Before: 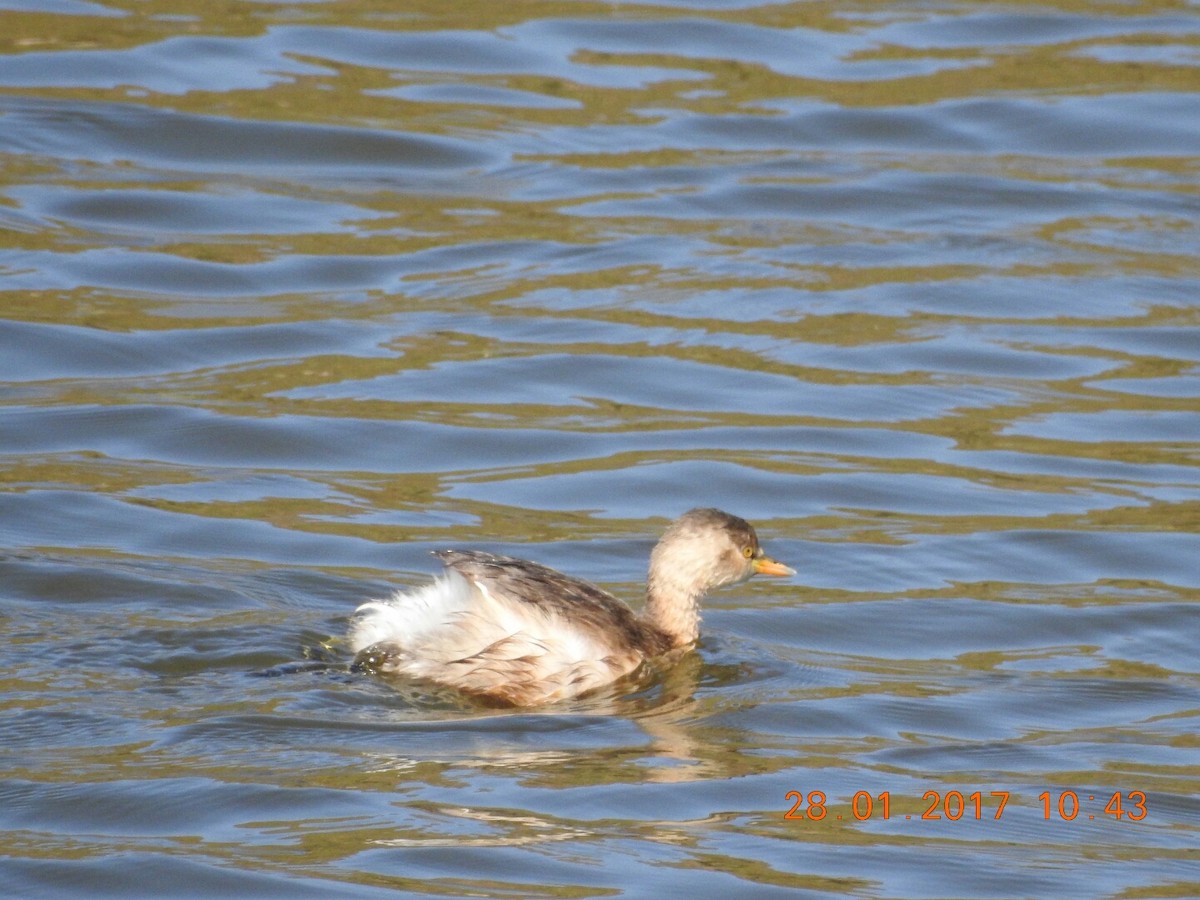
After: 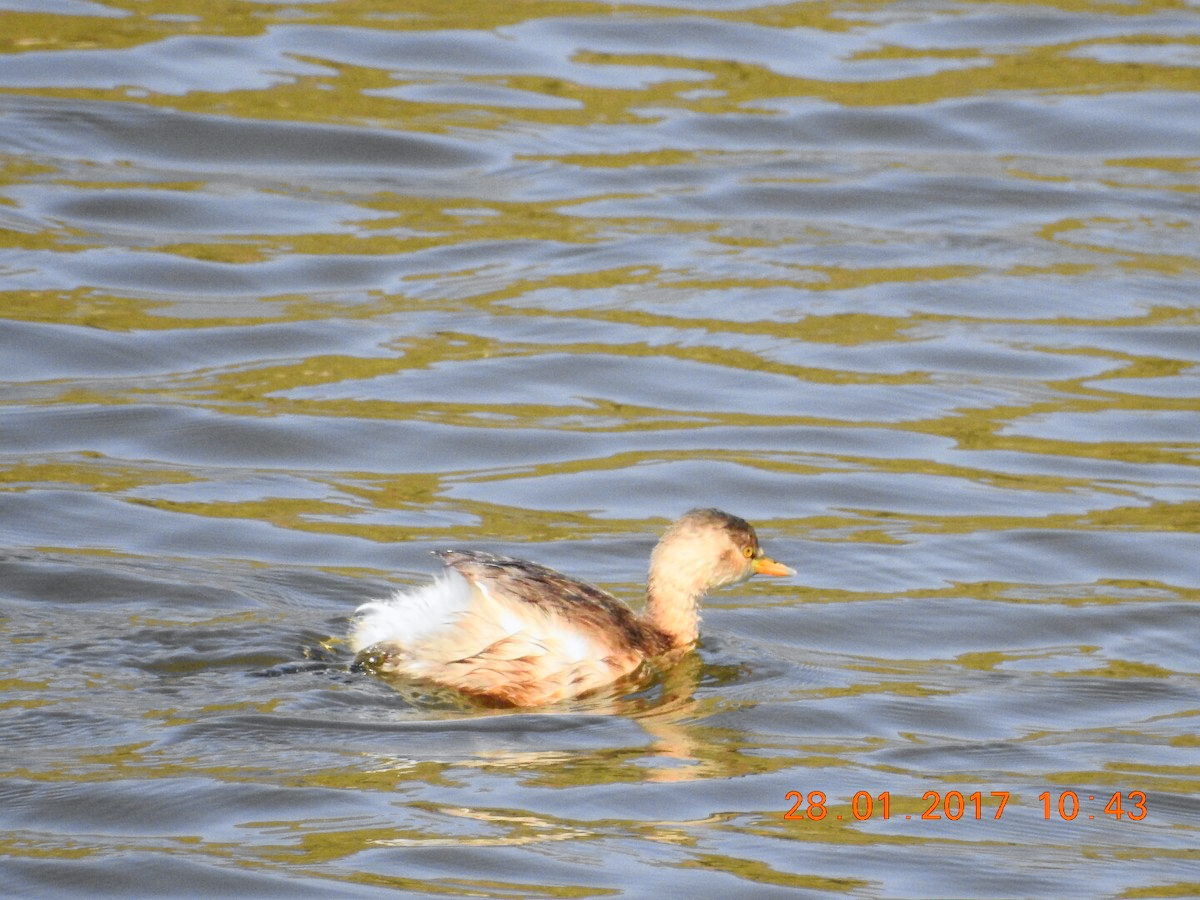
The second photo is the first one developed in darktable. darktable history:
tone curve: curves: ch0 [(0, 0) (0.071, 0.047) (0.266, 0.26) (0.491, 0.552) (0.753, 0.818) (1, 0.983)]; ch1 [(0, 0) (0.346, 0.307) (0.408, 0.369) (0.463, 0.443) (0.482, 0.493) (0.502, 0.5) (0.517, 0.518) (0.546, 0.576) (0.588, 0.643) (0.651, 0.709) (1, 1)]; ch2 [(0, 0) (0.346, 0.34) (0.434, 0.46) (0.485, 0.494) (0.5, 0.494) (0.517, 0.503) (0.535, 0.545) (0.583, 0.624) (0.625, 0.678) (1, 1)], color space Lab, independent channels, preserve colors none
